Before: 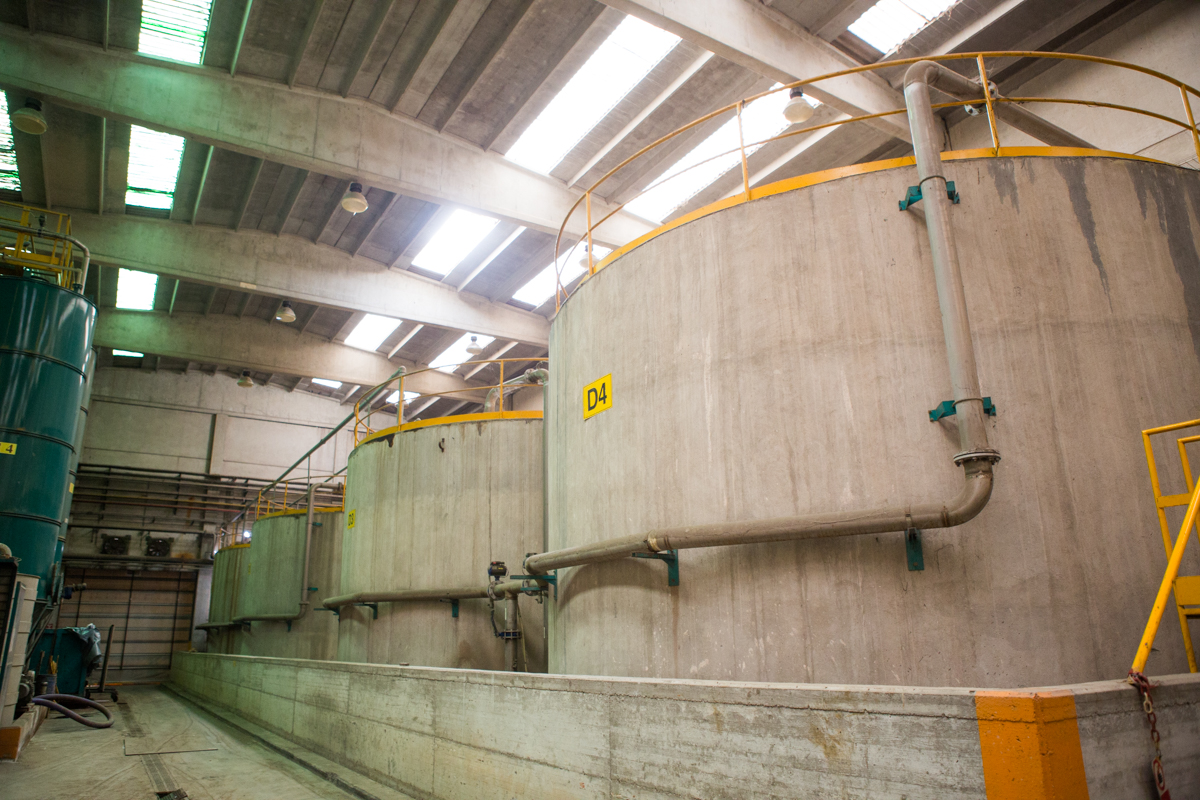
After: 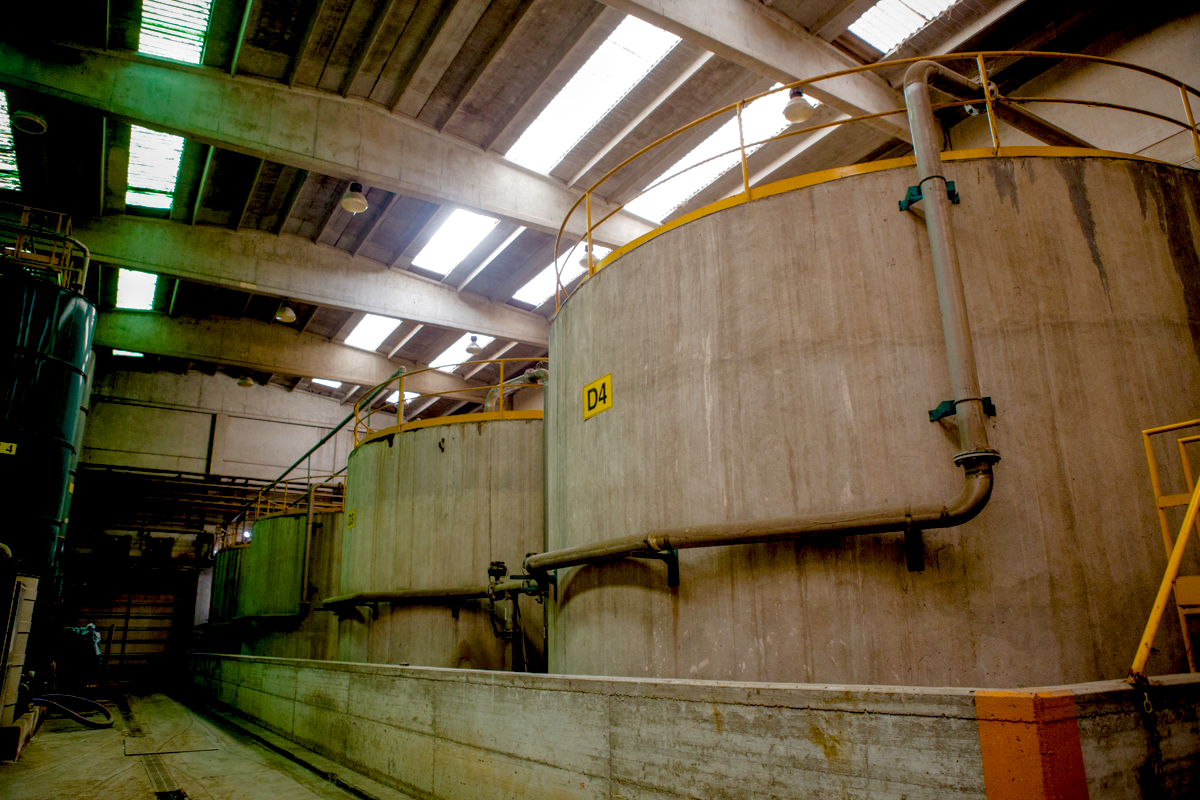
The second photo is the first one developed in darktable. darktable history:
local contrast: highlights 38%, shadows 60%, detail 137%, midtone range 0.515
exposure: black level correction 0.055, exposure -0.038 EV, compensate highlight preservation false
color balance rgb: shadows lift › chroma 0.699%, shadows lift › hue 111.6°, power › hue 330.01°, perceptual saturation grading › global saturation 41.738%, global vibrance 20%
base curve: curves: ch0 [(0, 0) (0.826, 0.587) (1, 1)]
